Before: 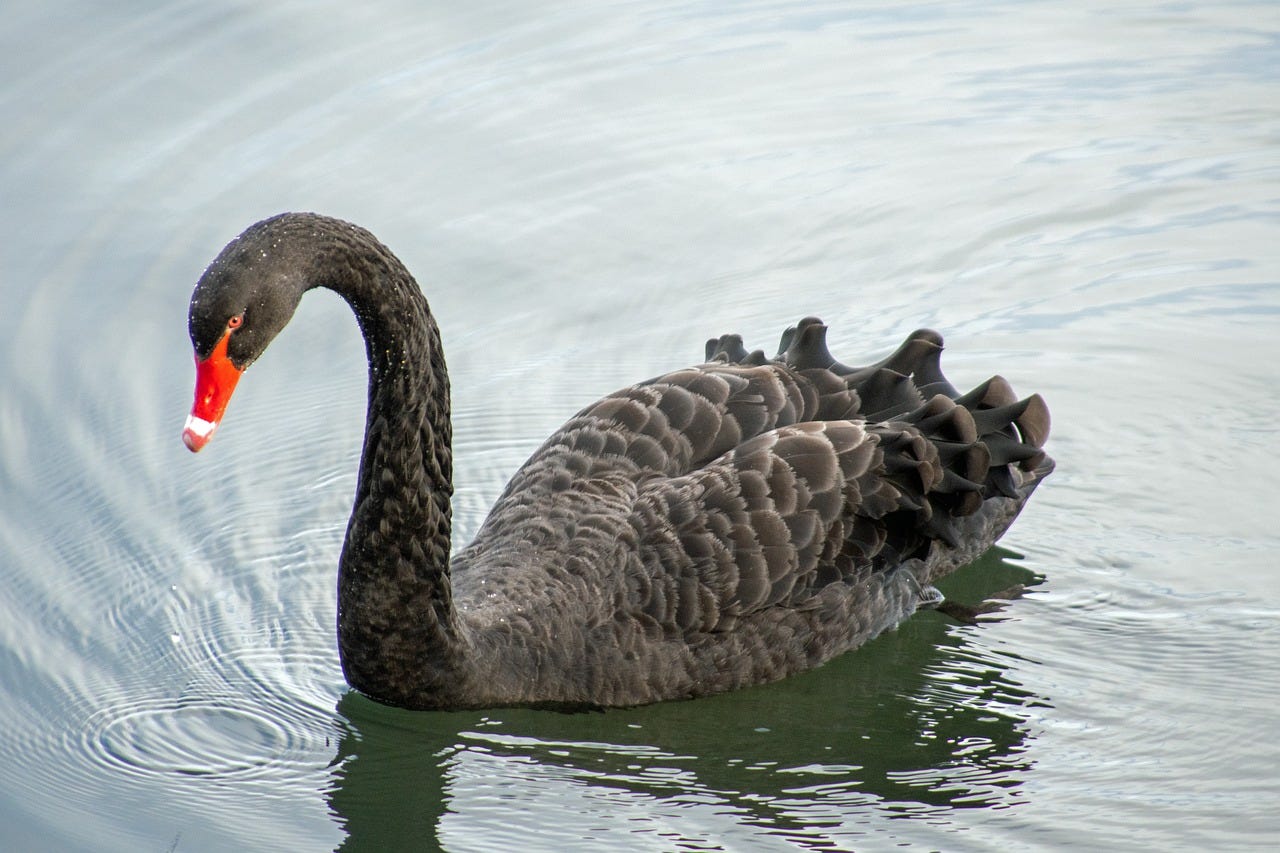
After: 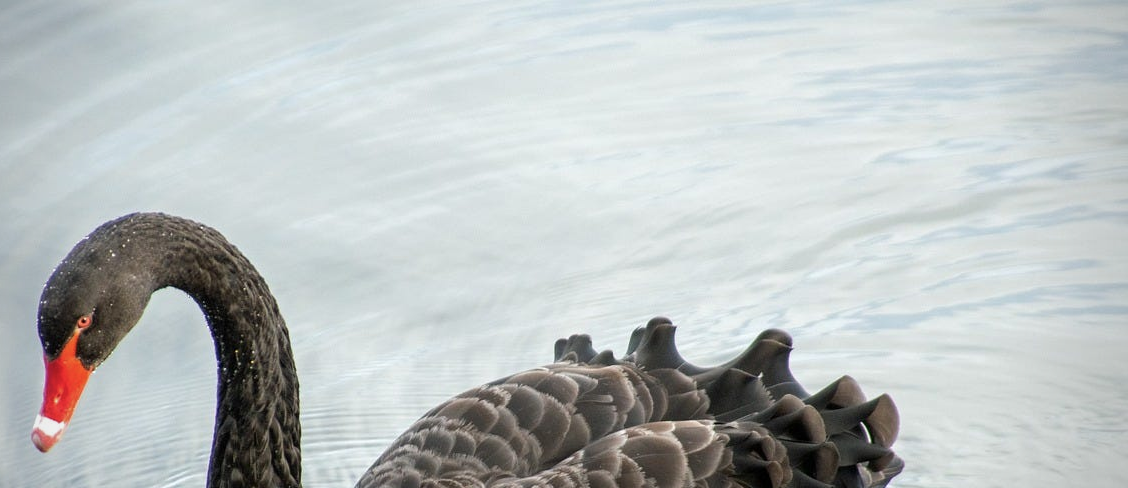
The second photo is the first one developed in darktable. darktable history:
crop and rotate: left 11.812%, bottom 42.776%
vignetting: fall-off radius 60.92%
